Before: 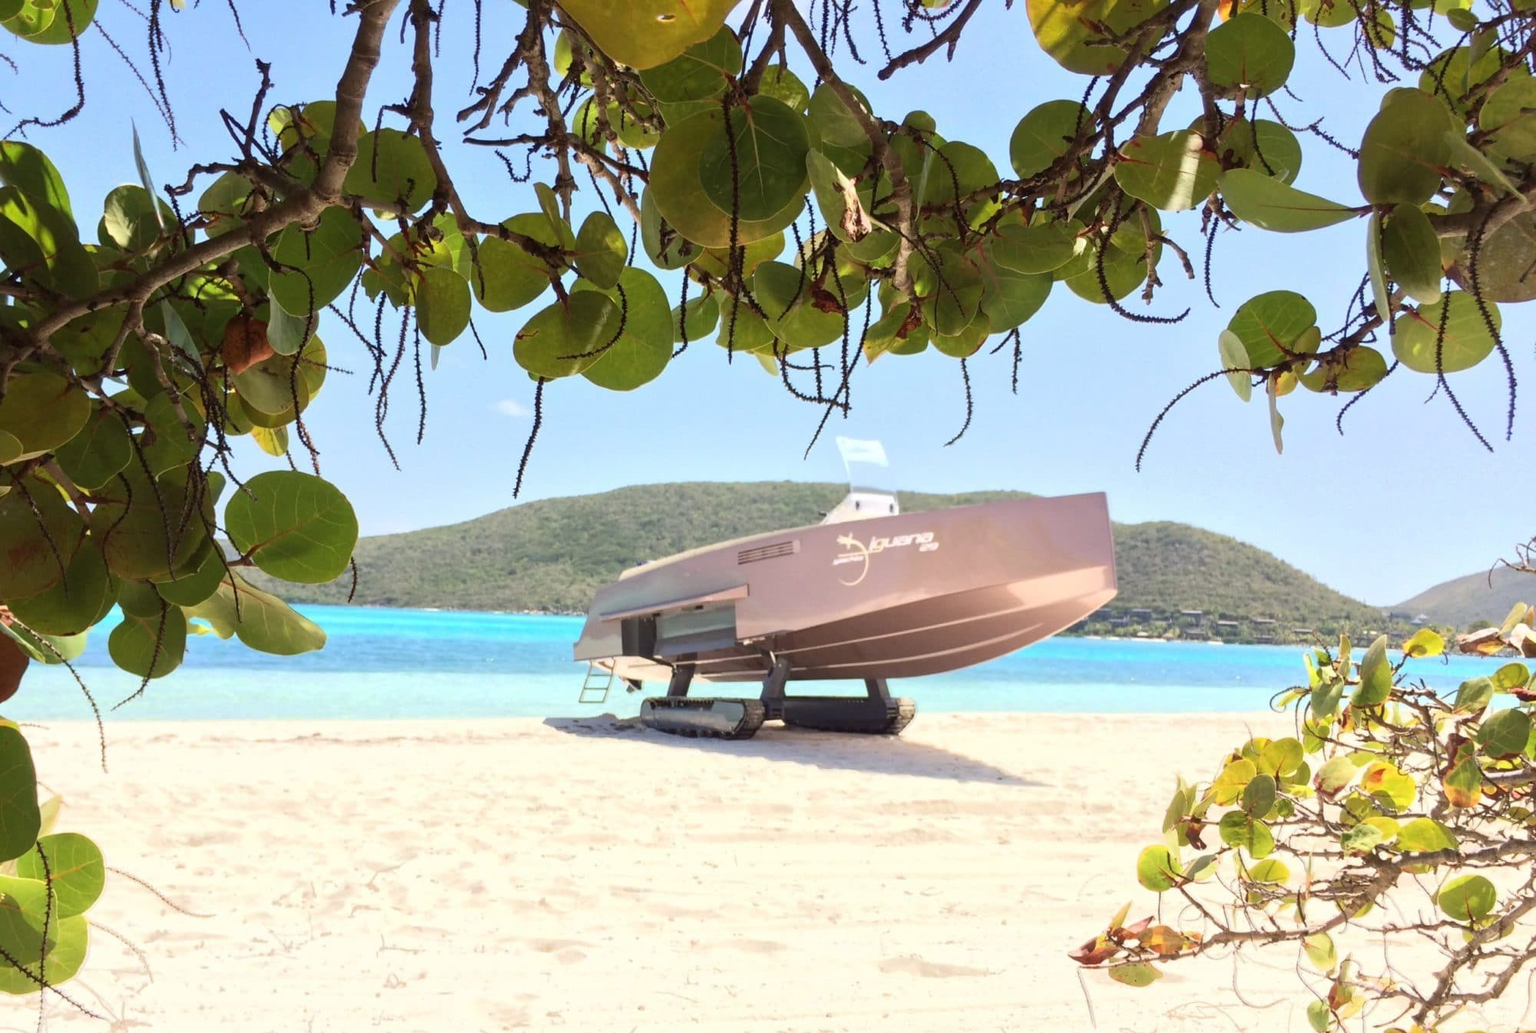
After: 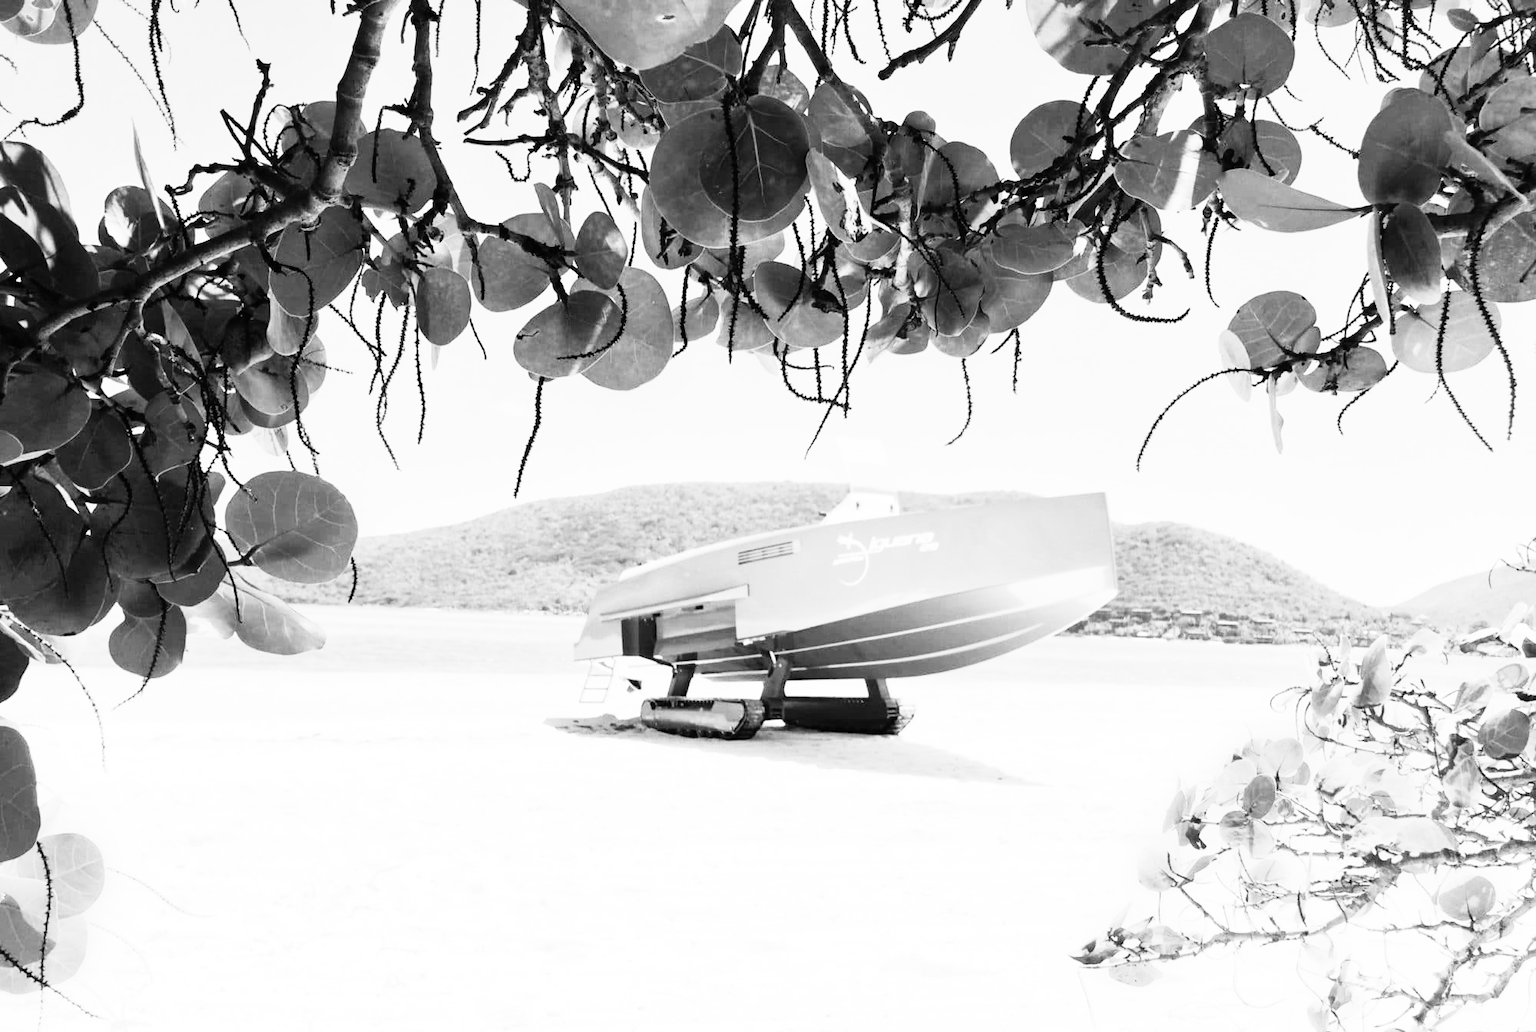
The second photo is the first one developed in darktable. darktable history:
rgb curve: curves: ch0 [(0, 0) (0.21, 0.15) (0.24, 0.21) (0.5, 0.75) (0.75, 0.96) (0.89, 0.99) (1, 1)]; ch1 [(0, 0.02) (0.21, 0.13) (0.25, 0.2) (0.5, 0.67) (0.75, 0.9) (0.89, 0.97) (1, 1)]; ch2 [(0, 0.02) (0.21, 0.13) (0.25, 0.2) (0.5, 0.67) (0.75, 0.9) (0.89, 0.97) (1, 1)], compensate middle gray true
monochrome: on, module defaults
